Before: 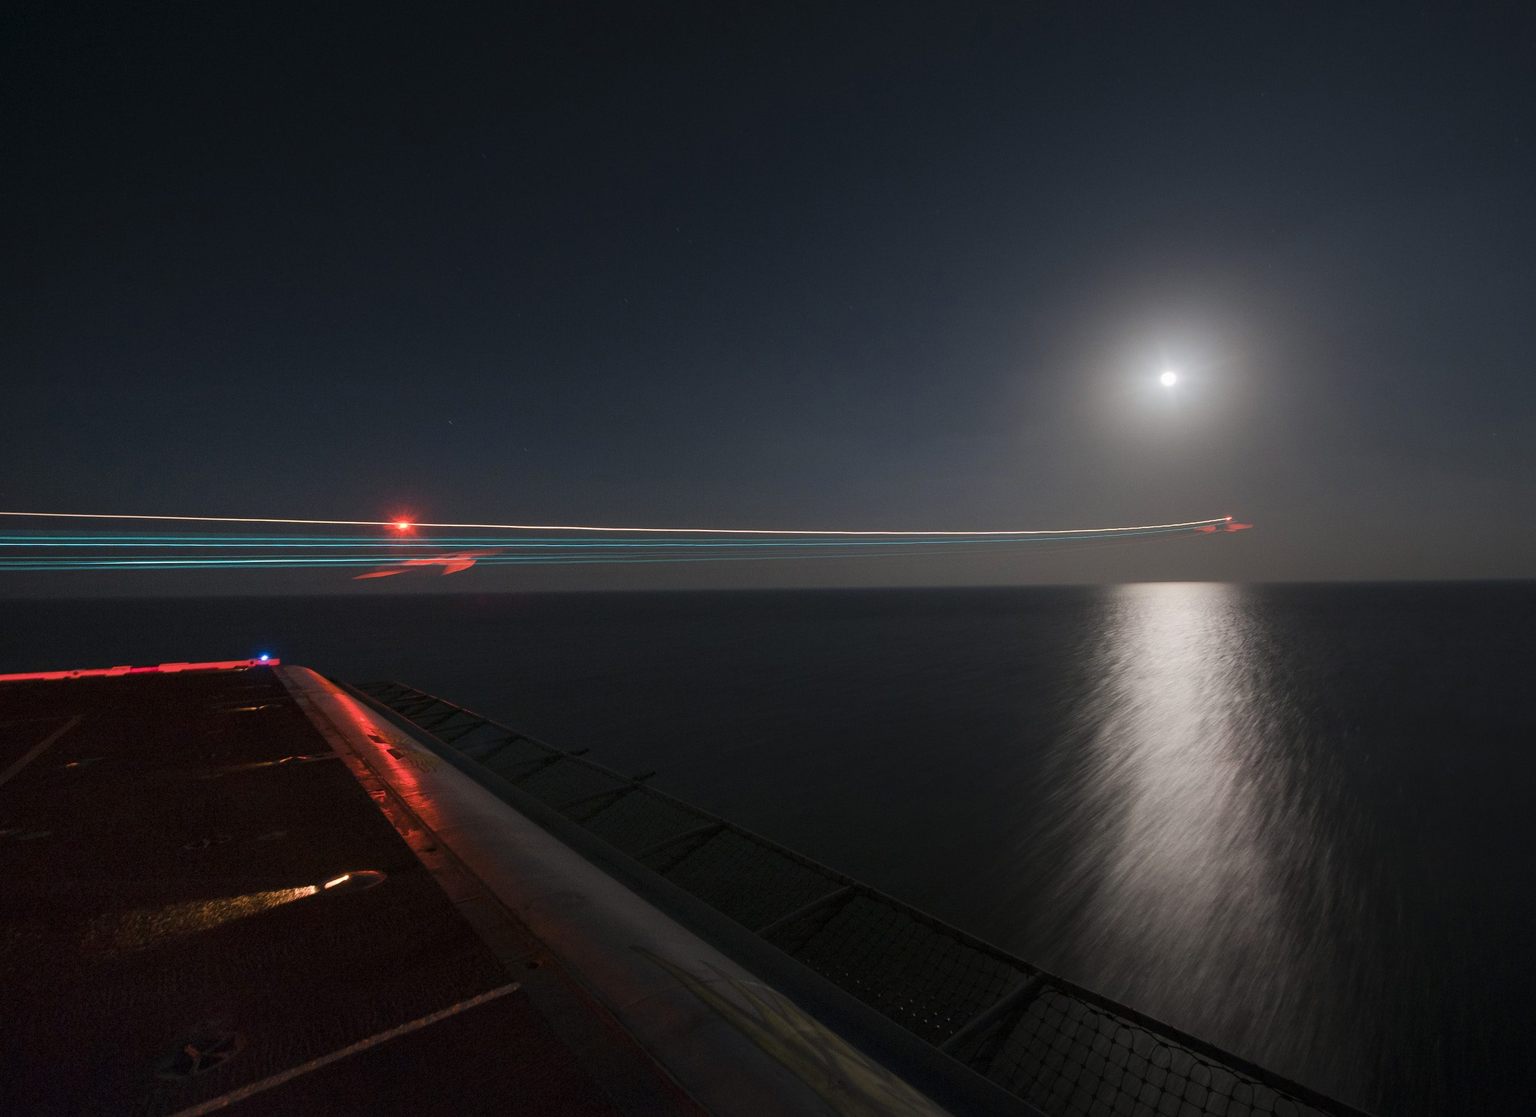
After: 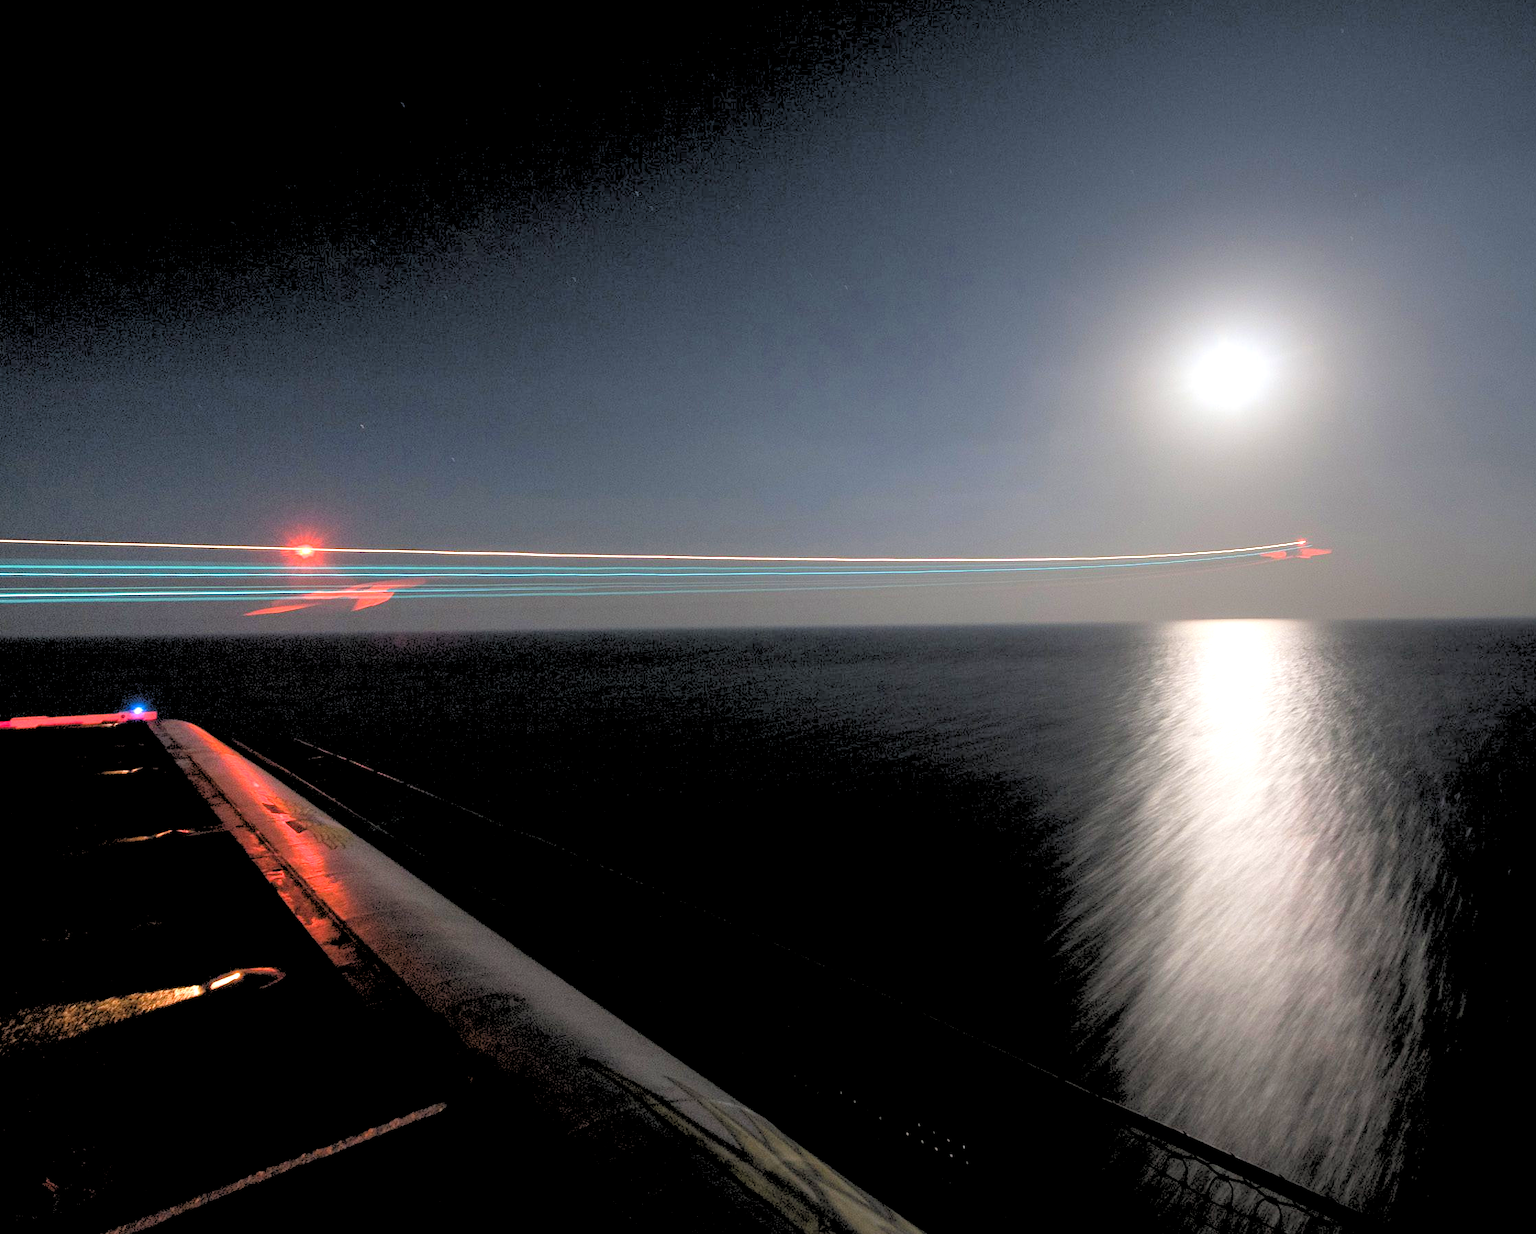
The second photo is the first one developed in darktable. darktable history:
crop: left 9.807%, top 6.259%, right 7.334%, bottom 2.177%
exposure: black level correction 0, exposure 1.1 EV, compensate highlight preservation false
rgb levels: levels [[0.027, 0.429, 0.996], [0, 0.5, 1], [0, 0.5, 1]]
